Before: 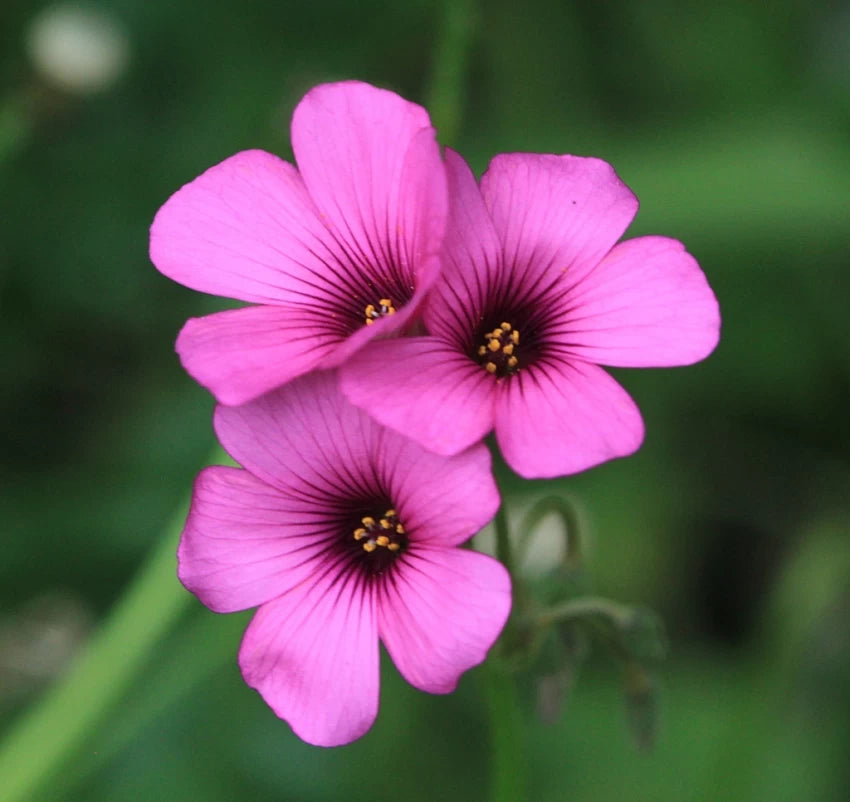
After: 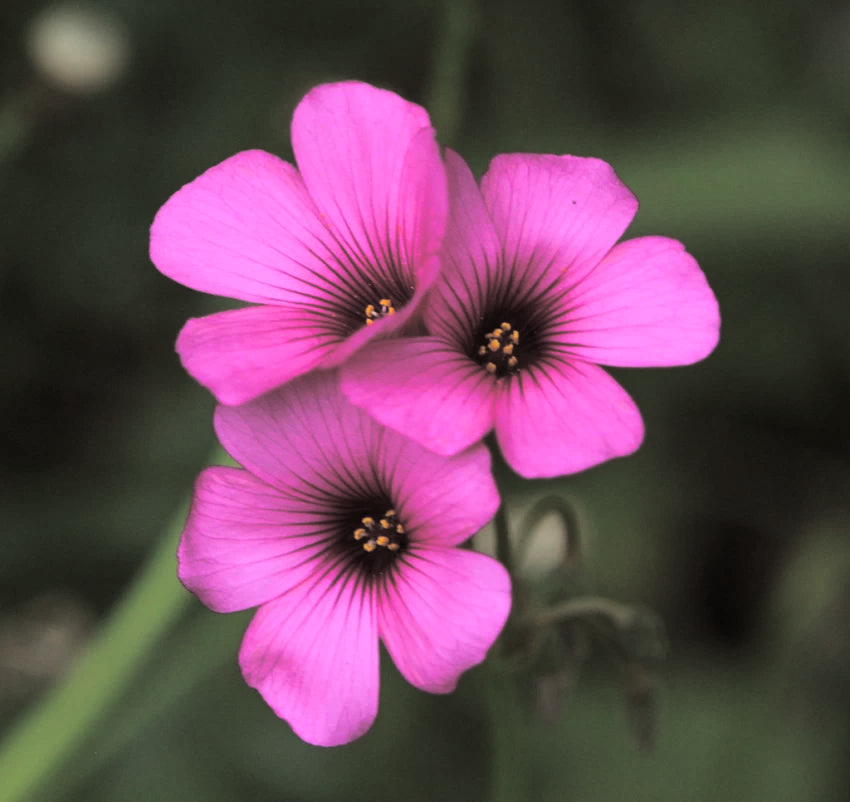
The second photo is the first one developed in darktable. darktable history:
split-toning: shadows › hue 43.2°, shadows › saturation 0, highlights › hue 50.4°, highlights › saturation 1
rgb levels: mode RGB, independent channels, levels [[0, 0.5, 1], [0, 0.521, 1], [0, 0.536, 1]]
